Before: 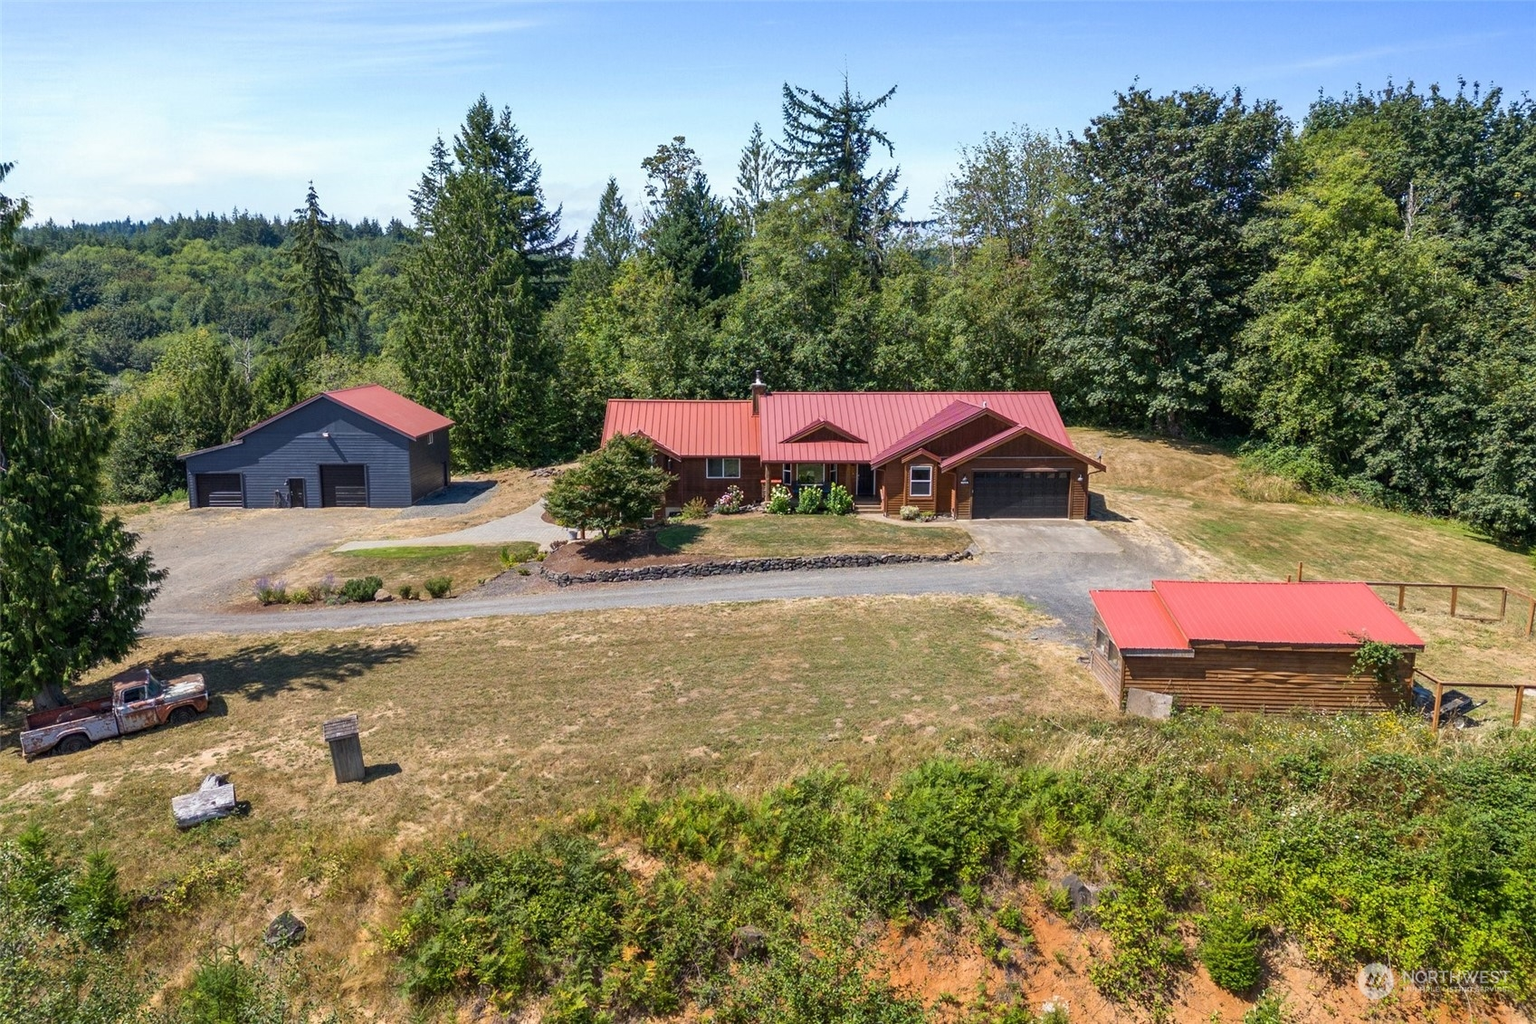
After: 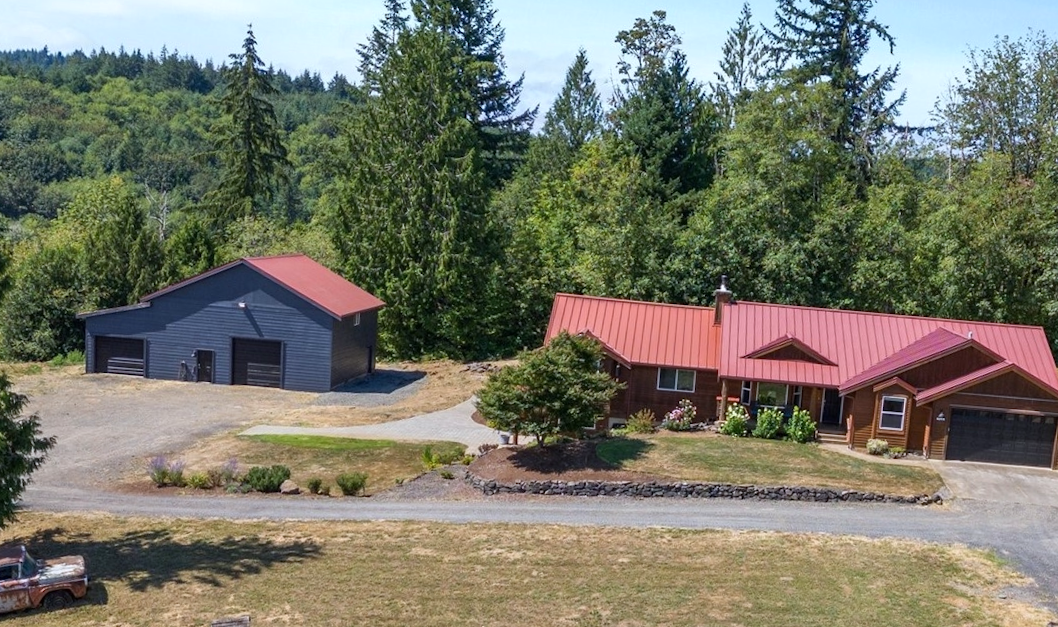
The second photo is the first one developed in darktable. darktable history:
white balance: red 0.98, blue 1.034
crop and rotate: angle -4.99°, left 2.122%, top 6.945%, right 27.566%, bottom 30.519%
